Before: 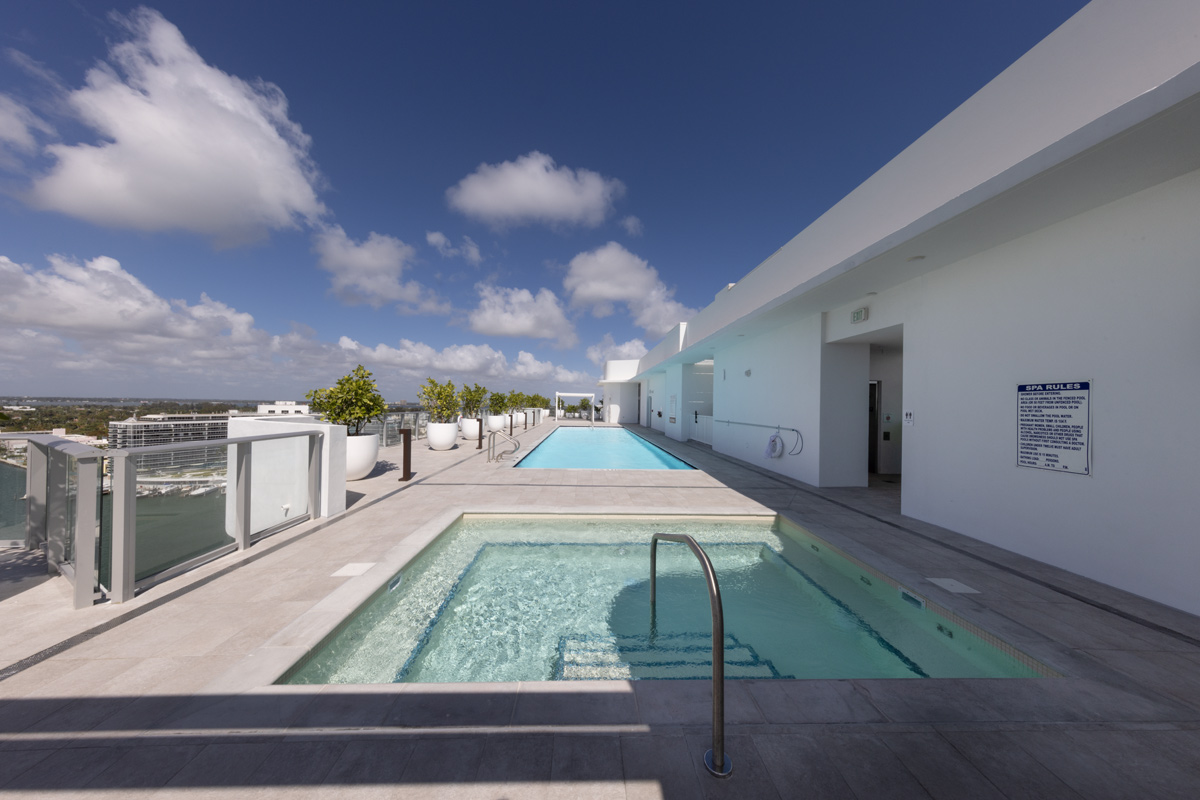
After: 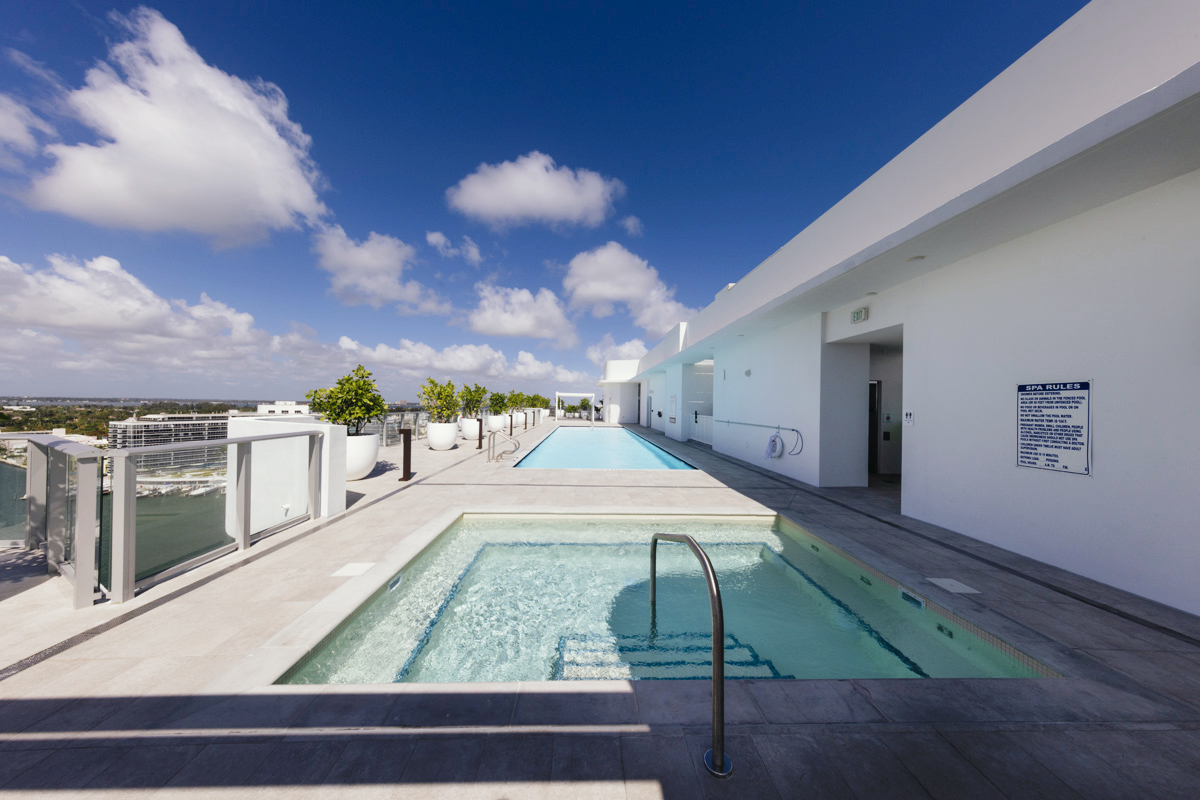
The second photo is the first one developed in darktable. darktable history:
tone curve: curves: ch0 [(0, 0) (0.003, 0.031) (0.011, 0.033) (0.025, 0.036) (0.044, 0.045) (0.069, 0.06) (0.1, 0.079) (0.136, 0.109) (0.177, 0.15) (0.224, 0.192) (0.277, 0.262) (0.335, 0.347) (0.399, 0.433) (0.468, 0.528) (0.543, 0.624) (0.623, 0.705) (0.709, 0.788) (0.801, 0.865) (0.898, 0.933) (1, 1)], preserve colors none
color look up table: target L [86.78, 87.74, 82.93, 78.87, 71.46, 62.25, 55.66, 57.38, 50.5, 41.99, 32.52, 8.742, 200.46, 89.82, 84.16, 71.11, 66.6, 64.62, 57.74, 58.9, 50.71, 55.26, 48.04, 43.18, 30.37, 20.63, 18.54, 92.42, 81.68, 73.52, 68.82, 58.81, 53.74, 55.92, 47.91, 44.66, 43.32, 40.94, 35.21, 34.7, 26.48, 6.282, 8.119, 94.23, 73.62, 73.44, 65.46, 66.48, 37.35], target a [-51.16, -44.63, -22.93, -24.22, -64.05, -56.92, -35.6, -40.95, -3.328, -34.38, -26.56, -17.51, 0, 0.809, -1.205, 19.15, 45.27, 40.24, -1.504, 27.63, 73.42, 31.92, 66.89, 58.09, 3.34, 28.76, 31.49, 7.623, 27.29, 43.44, 41.83, 29.99, 80.8, 77.42, 68.51, 14.59, 37.1, 40.18, -0.549, 52.04, 40.2, 4.283, 29.83, -12.16, -29.22, -37.46, -7.136, -10.46, -18.36], target b [52.16, 10.53, 79.9, 26.72, 35.29, 50.02, 42.64, 17.8, 44.38, 32.86, 28.91, 11.4, 0, 19.75, 75.15, 67.65, 5.792, 47.44, 36.45, 25.91, 8.833, 52.18, 55.54, 35.87, 13.05, 0.607, 31.15, -0.033, -23.1, -22.87, -45.16, -19.81, -35.38, -61.07, -13.76, -68.59, -84.05, -39.62, -22.77, -59.54, -15.2, -25.31, -44.11, -2.466, -28.85, -4.62, -42.14, -4.897, -6.609], num patches 49
